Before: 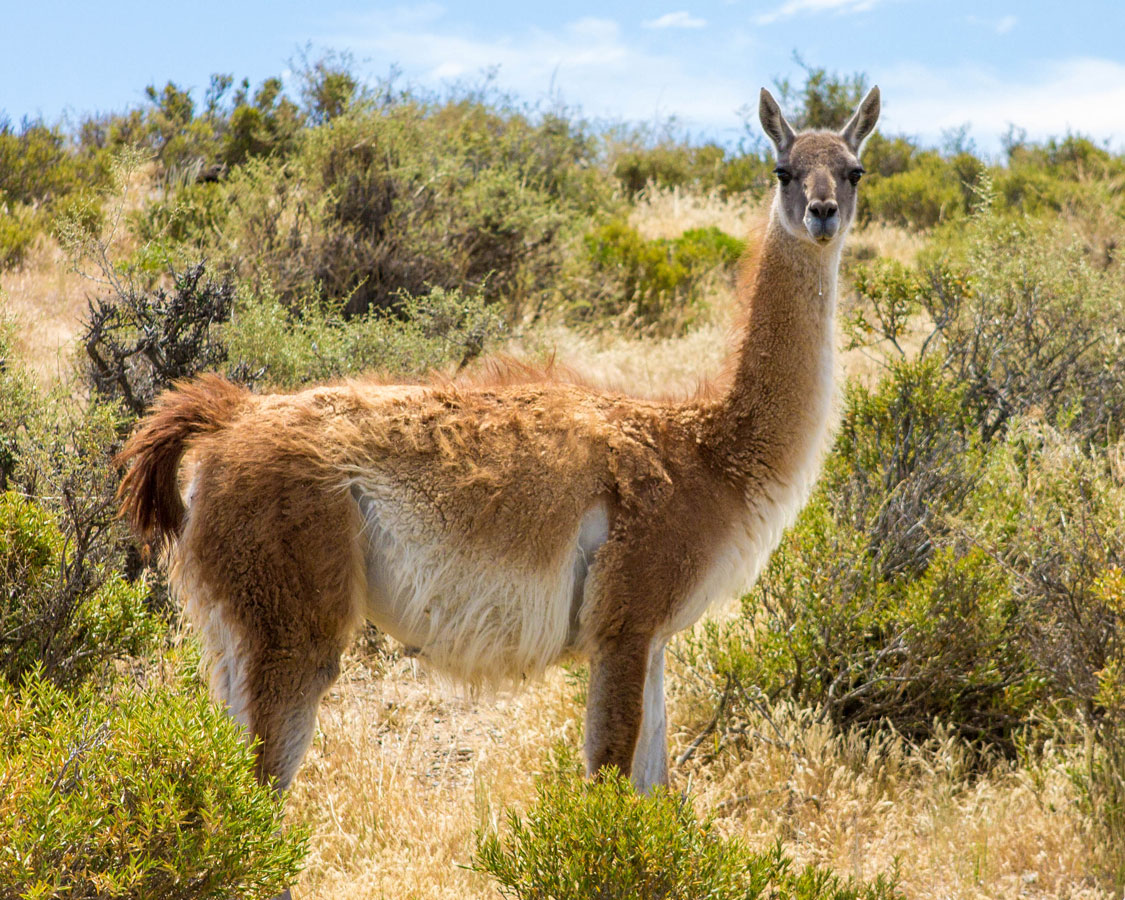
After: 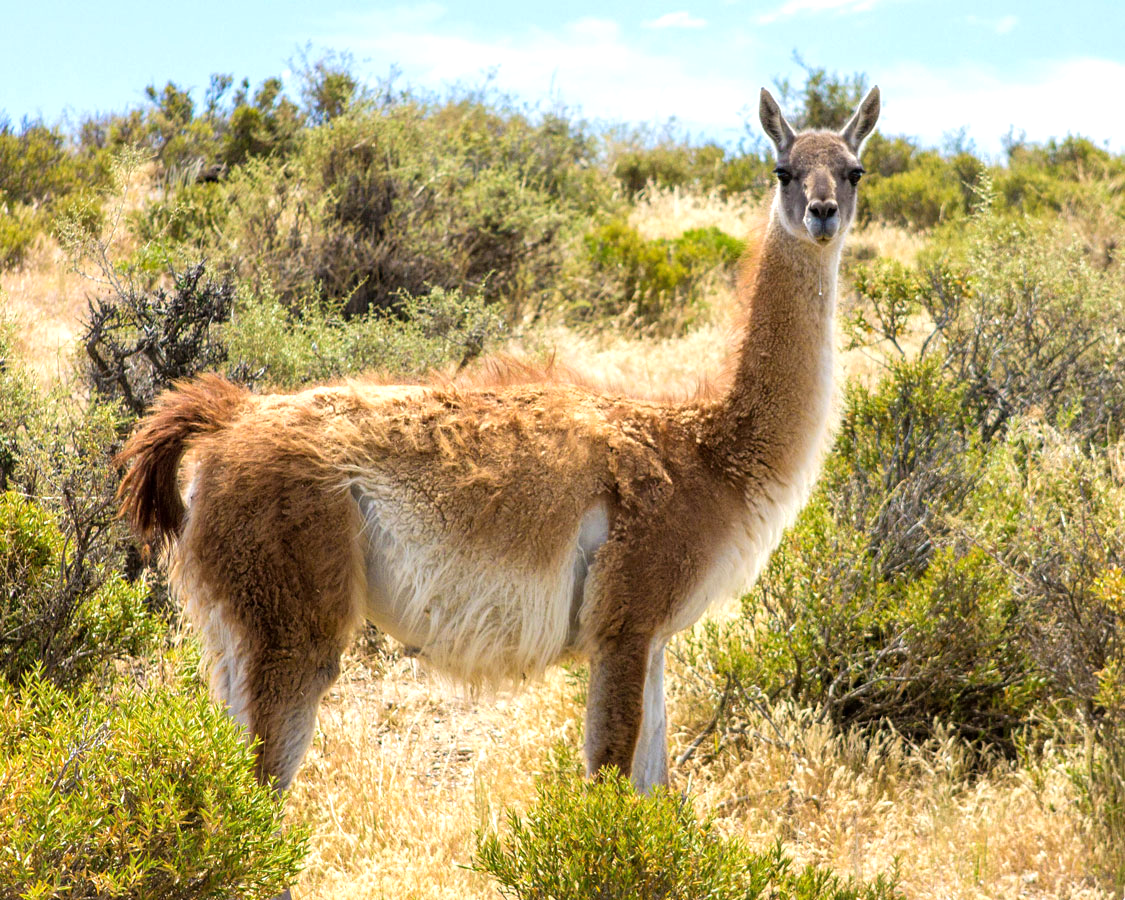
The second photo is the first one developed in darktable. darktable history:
tone equalizer: -8 EV -0.418 EV, -7 EV -0.393 EV, -6 EV -0.349 EV, -5 EV -0.254 EV, -3 EV 0.219 EV, -2 EV 0.33 EV, -1 EV 0.379 EV, +0 EV 0.433 EV
local contrast: mode bilateral grid, contrast 9, coarseness 24, detail 115%, midtone range 0.2
